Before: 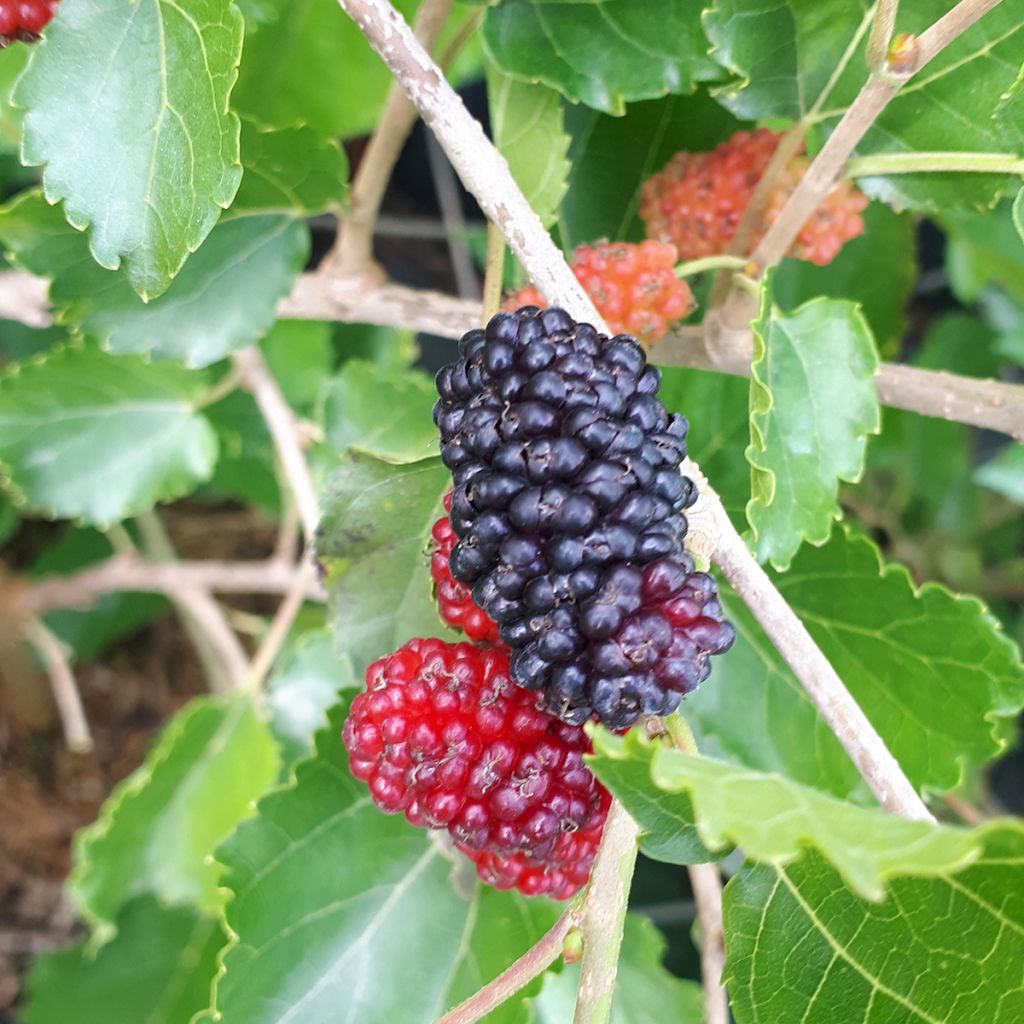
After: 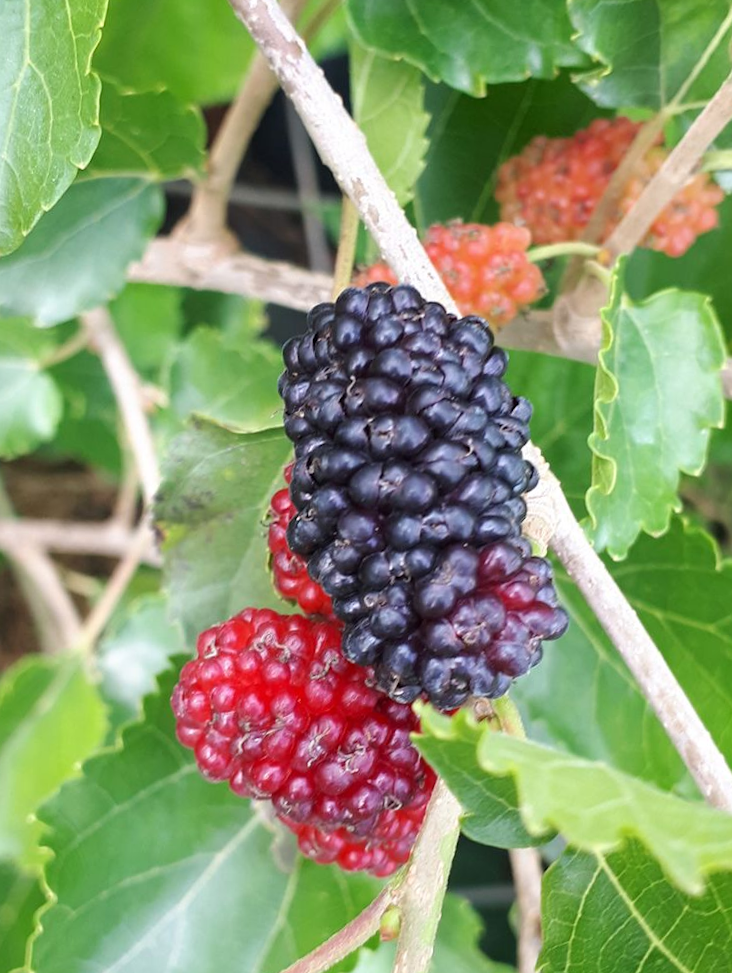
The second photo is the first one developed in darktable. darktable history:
crop and rotate: angle -3°, left 13.91%, top 0.039%, right 10.911%, bottom 0.057%
